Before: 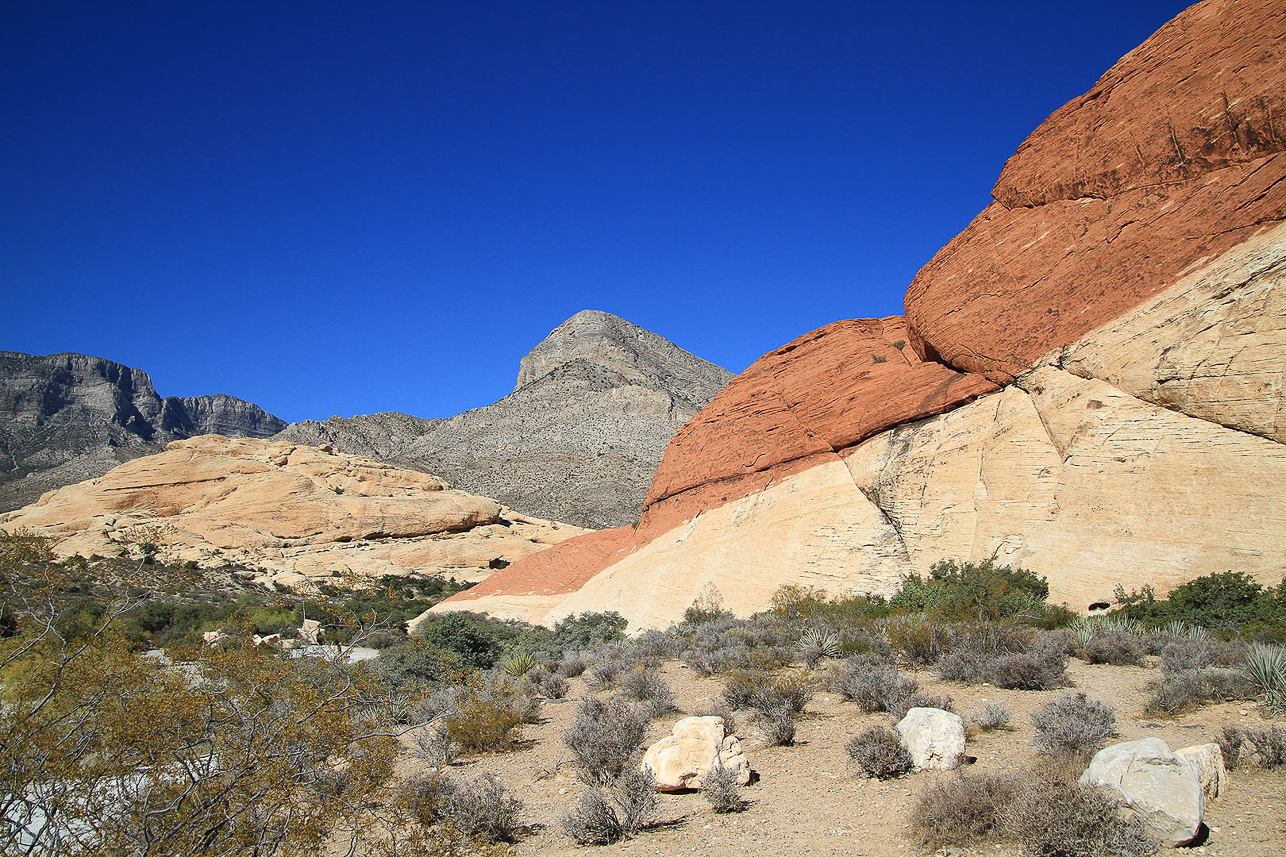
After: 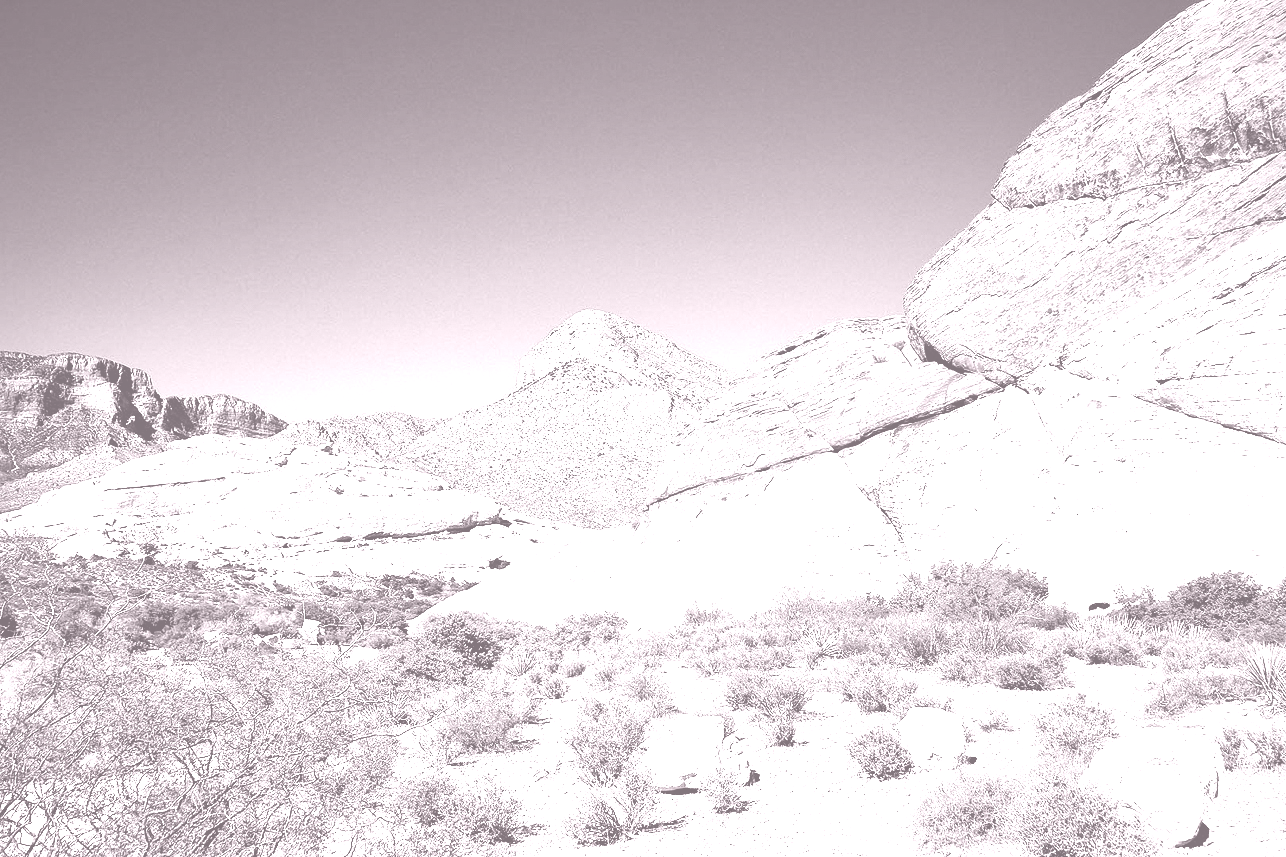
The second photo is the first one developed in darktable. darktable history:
local contrast: mode bilateral grid, contrast 25, coarseness 60, detail 151%, midtone range 0.2
tone curve: curves: ch0 [(0, 0) (0.078, 0) (0.241, 0.056) (0.59, 0.574) (0.802, 0.868) (1, 1)], color space Lab, linked channels, preserve colors none
colorize: hue 25.2°, saturation 83%, source mix 82%, lightness 79%, version 1
velvia: on, module defaults
contrast brightness saturation: brightness 0.18, saturation -0.5
